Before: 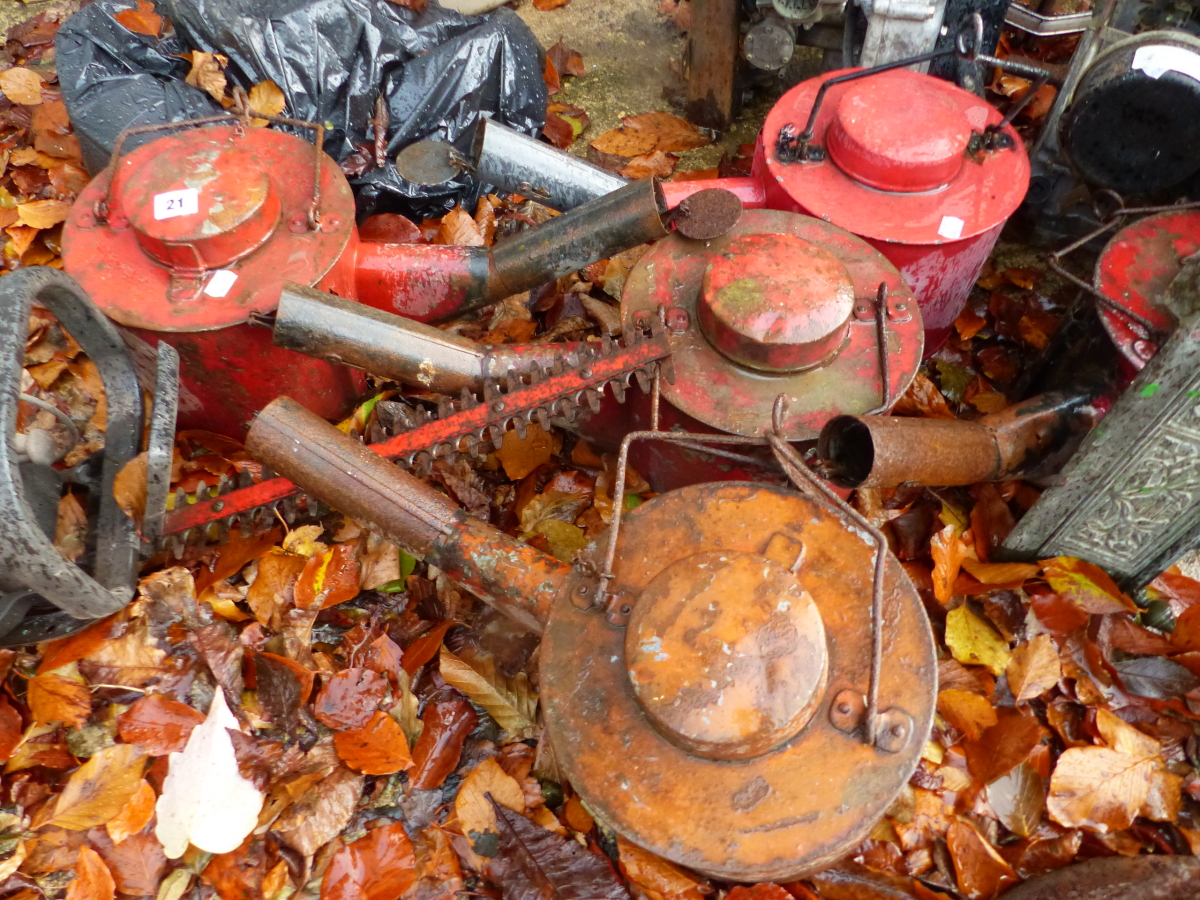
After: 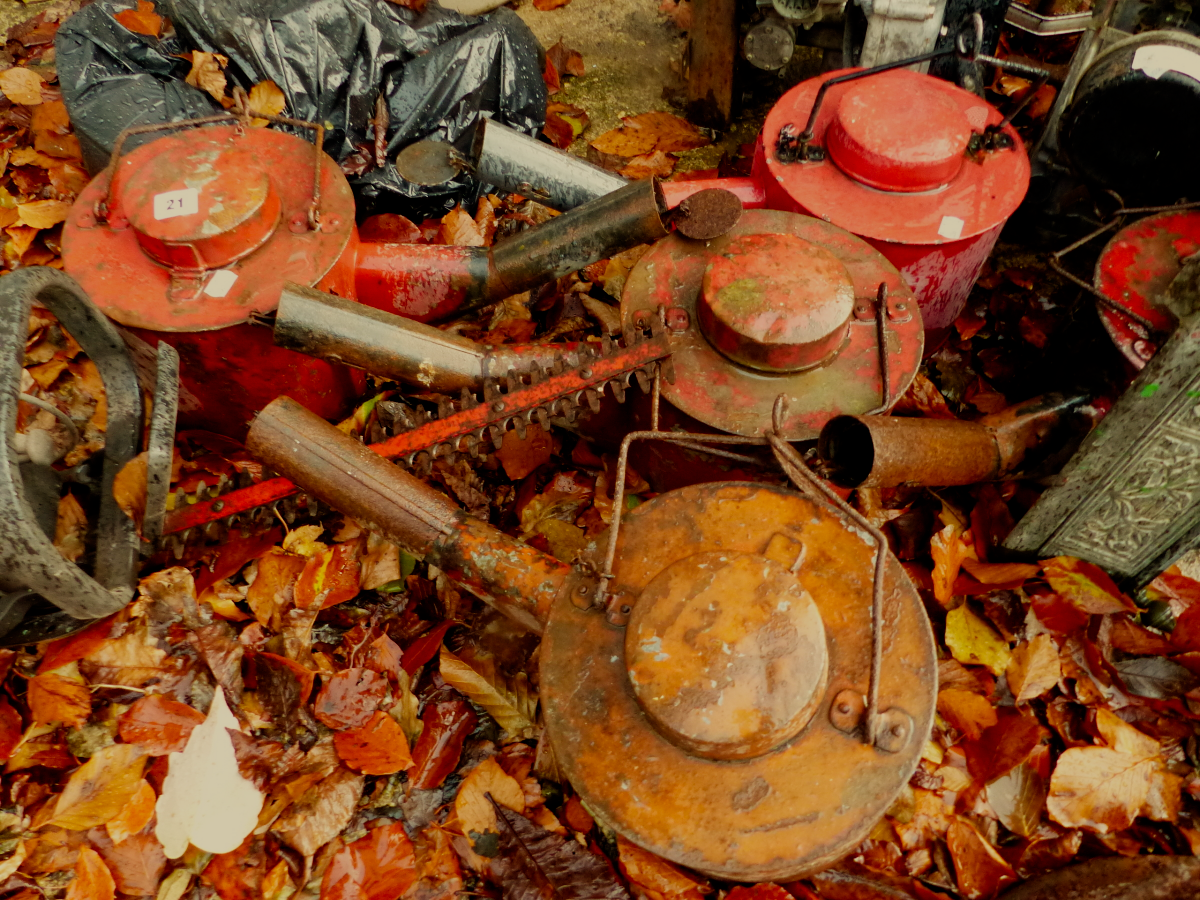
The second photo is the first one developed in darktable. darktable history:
white balance: red 1.08, blue 0.791
filmic rgb: middle gray luminance 29%, black relative exposure -10.3 EV, white relative exposure 5.5 EV, threshold 6 EV, target black luminance 0%, hardness 3.95, latitude 2.04%, contrast 1.132, highlights saturation mix 5%, shadows ↔ highlights balance 15.11%, add noise in highlights 0, preserve chrominance no, color science v3 (2019), use custom middle-gray values true, iterations of high-quality reconstruction 0, contrast in highlights soft, enable highlight reconstruction true
